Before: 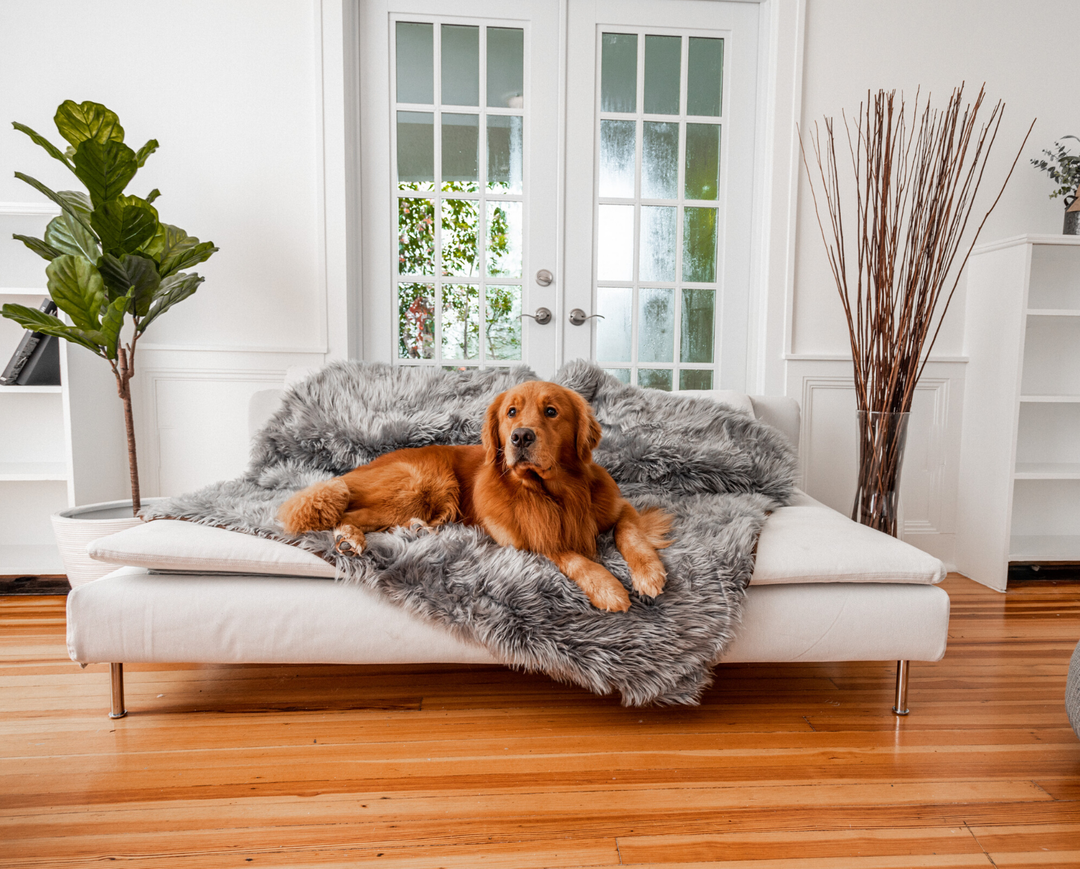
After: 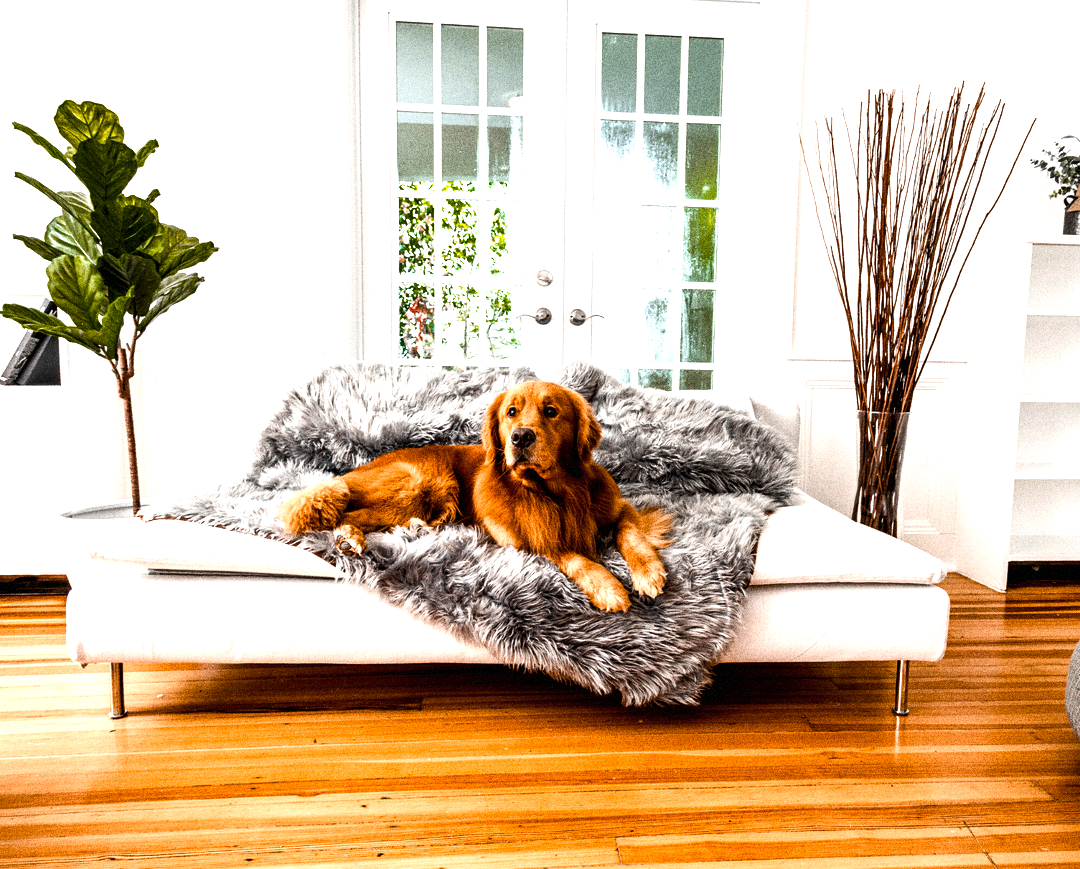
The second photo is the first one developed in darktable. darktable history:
color balance rgb: perceptual saturation grading › mid-tones 6.33%, perceptual saturation grading › shadows 72.44%, perceptual brilliance grading › highlights 11.59%, contrast 5.05%
exposure: black level correction 0.009, compensate highlight preservation false
tone equalizer: -8 EV -0.75 EV, -7 EV -0.7 EV, -6 EV -0.6 EV, -5 EV -0.4 EV, -3 EV 0.4 EV, -2 EV 0.6 EV, -1 EV 0.7 EV, +0 EV 0.75 EV, edges refinement/feathering 500, mask exposure compensation -1.57 EV, preserve details no
grain: coarseness 14.49 ISO, strength 48.04%, mid-tones bias 35%
